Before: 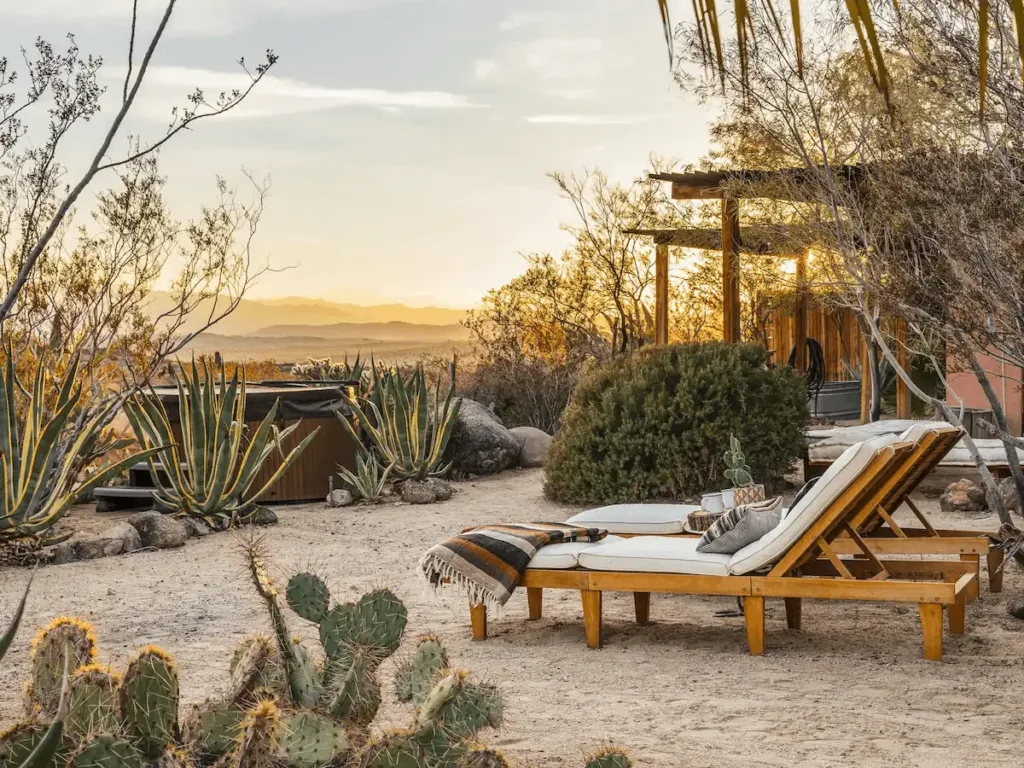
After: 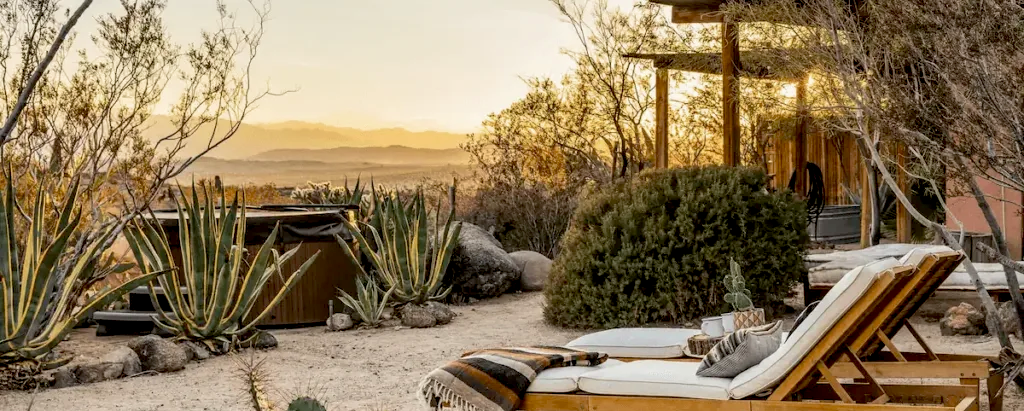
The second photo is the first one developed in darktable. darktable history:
exposure: black level correction 0.016, exposure -0.009 EV, compensate highlight preservation false
crop and rotate: top 23.043%, bottom 23.437%
color correction: saturation 0.85
velvia: on, module defaults
